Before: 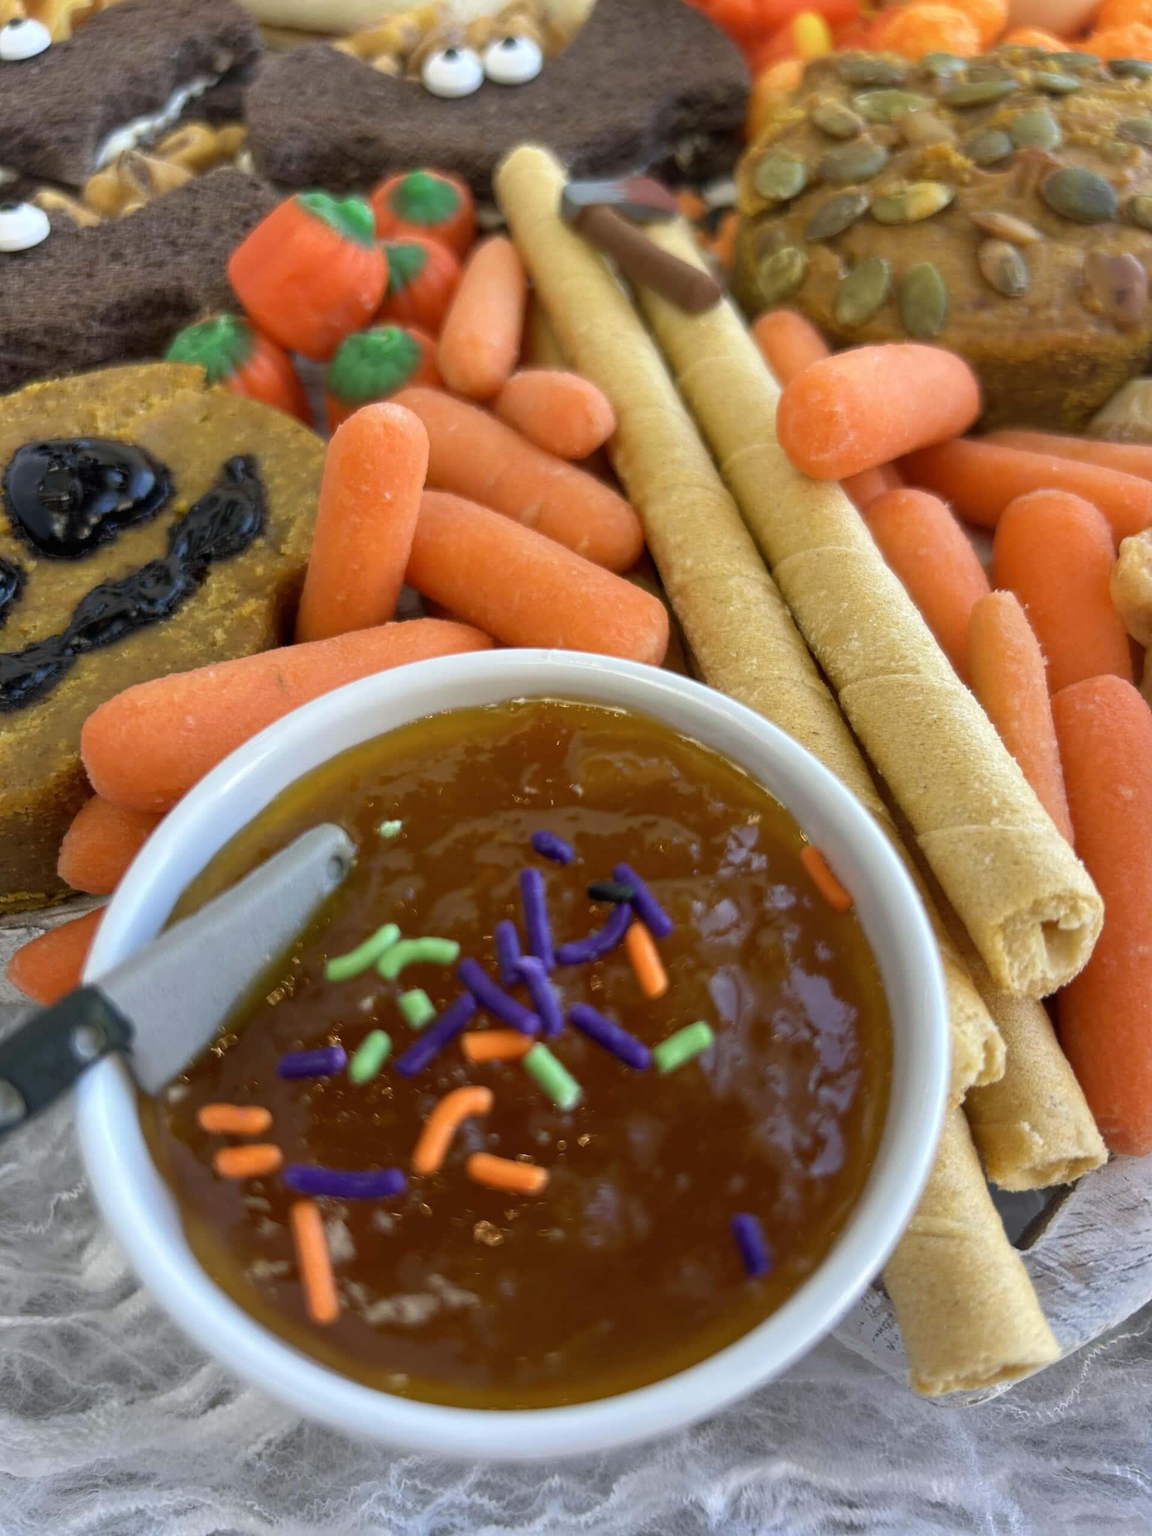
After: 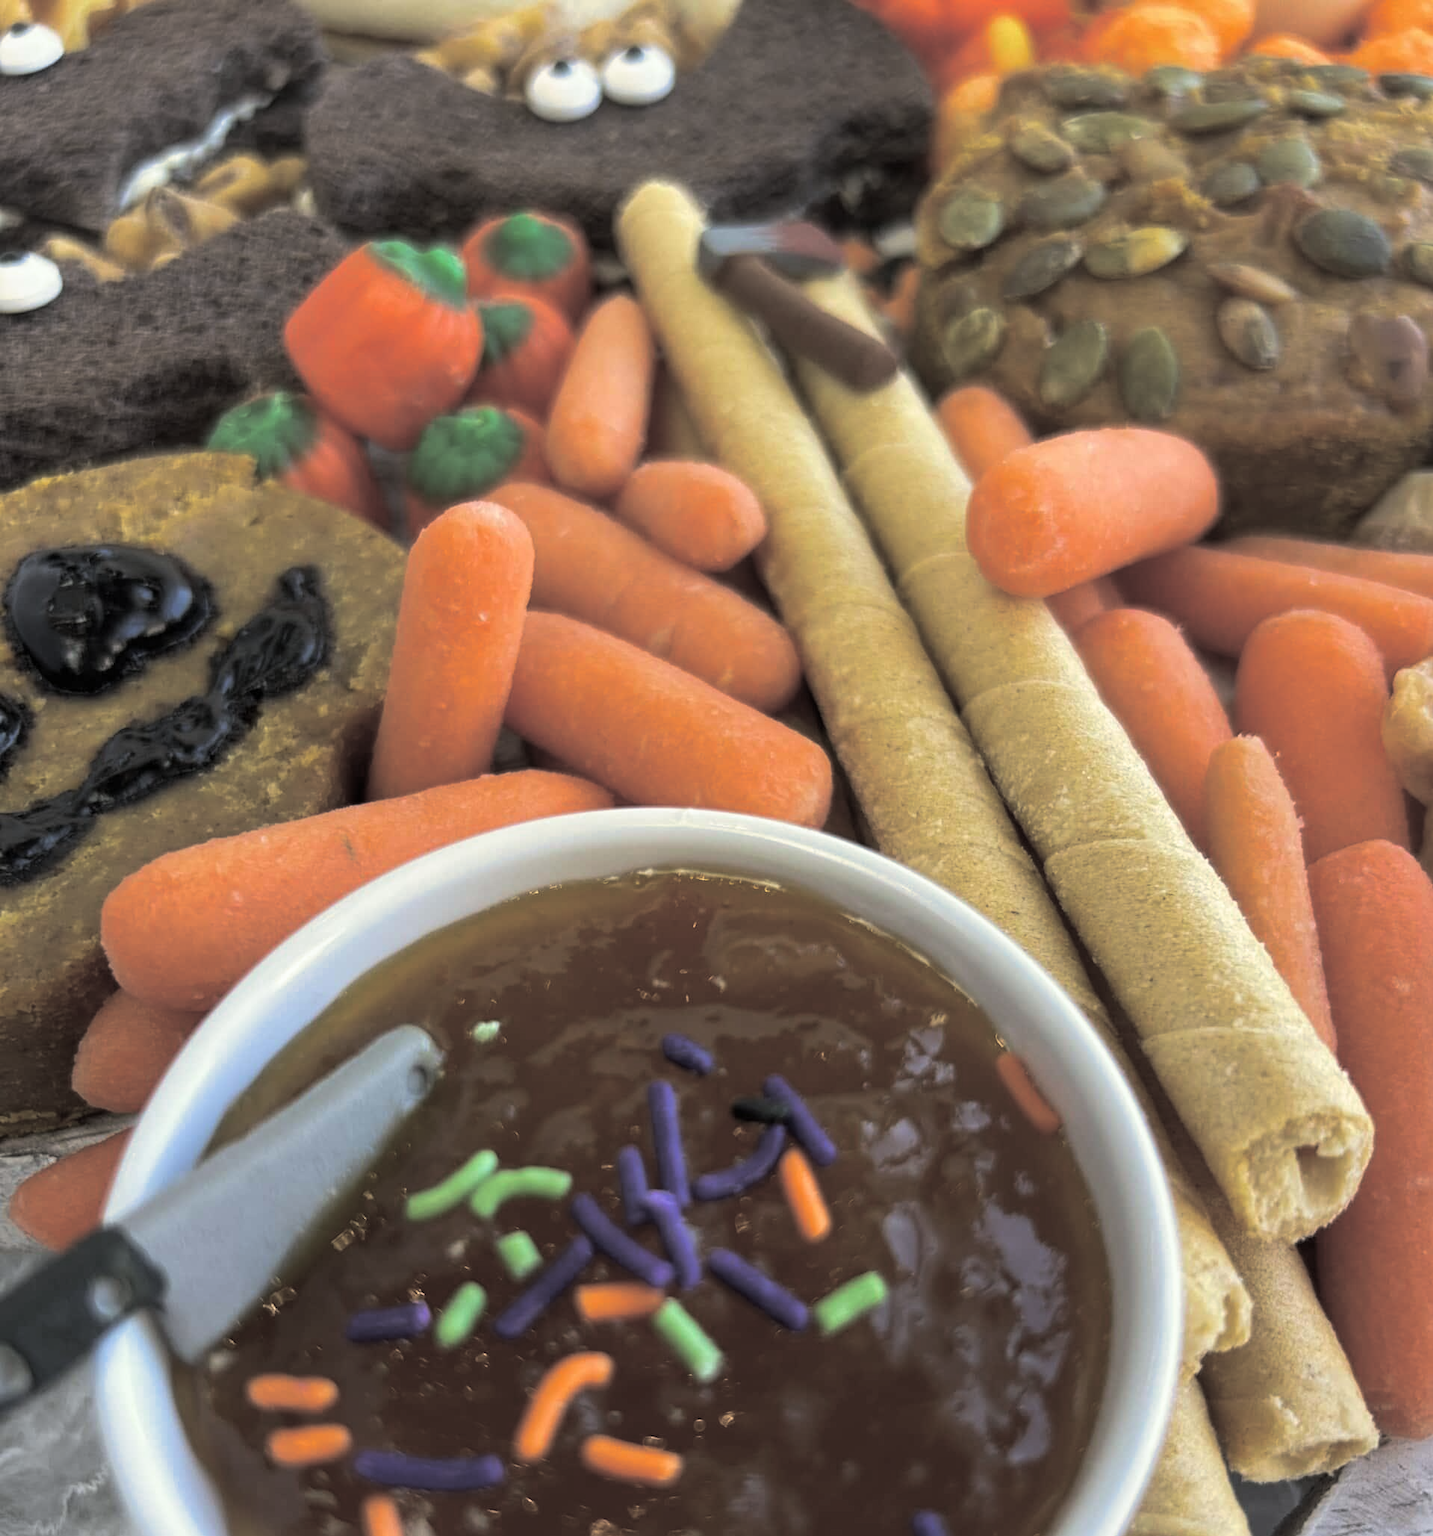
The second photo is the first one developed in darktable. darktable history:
split-toning: shadows › hue 43.2°, shadows › saturation 0, highlights › hue 50.4°, highlights › saturation 1
crop: bottom 19.644%
